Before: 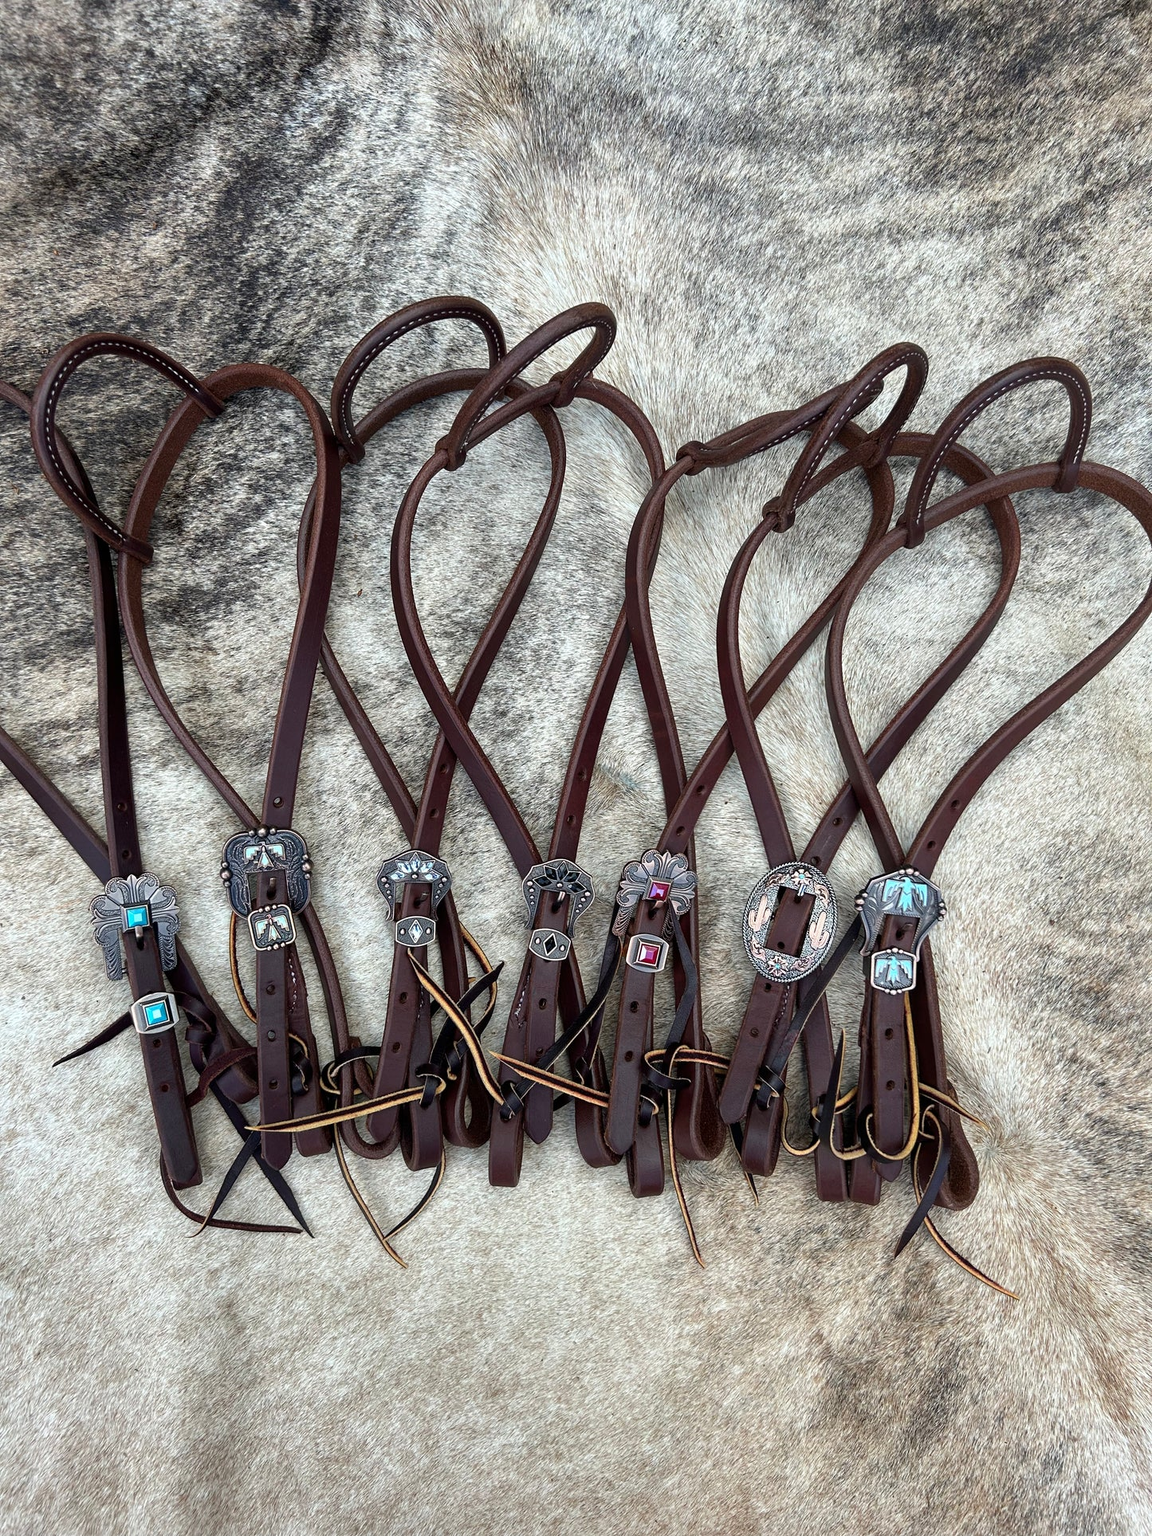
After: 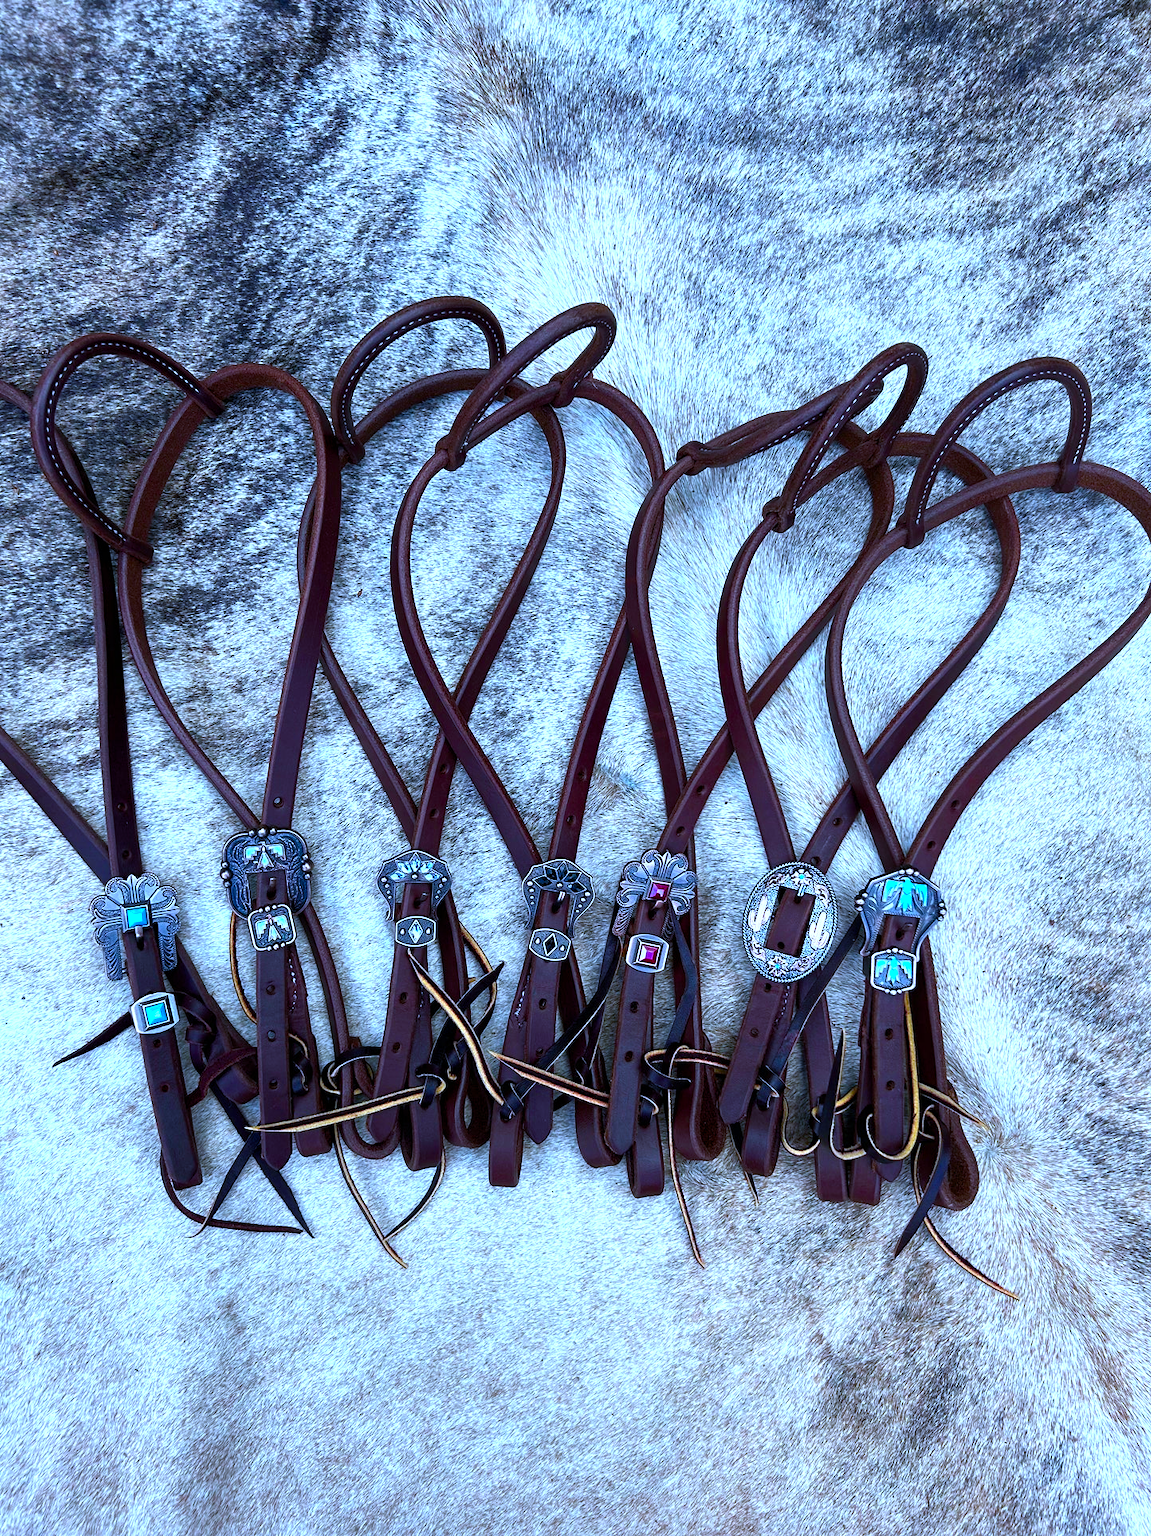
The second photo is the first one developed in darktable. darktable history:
color balance rgb: linear chroma grading › global chroma 9%, perceptual saturation grading › global saturation 36%, perceptual saturation grading › shadows 35%, perceptual brilliance grading › global brilliance 15%, perceptual brilliance grading › shadows -35%, global vibrance 15%
white balance: red 0.871, blue 1.249
